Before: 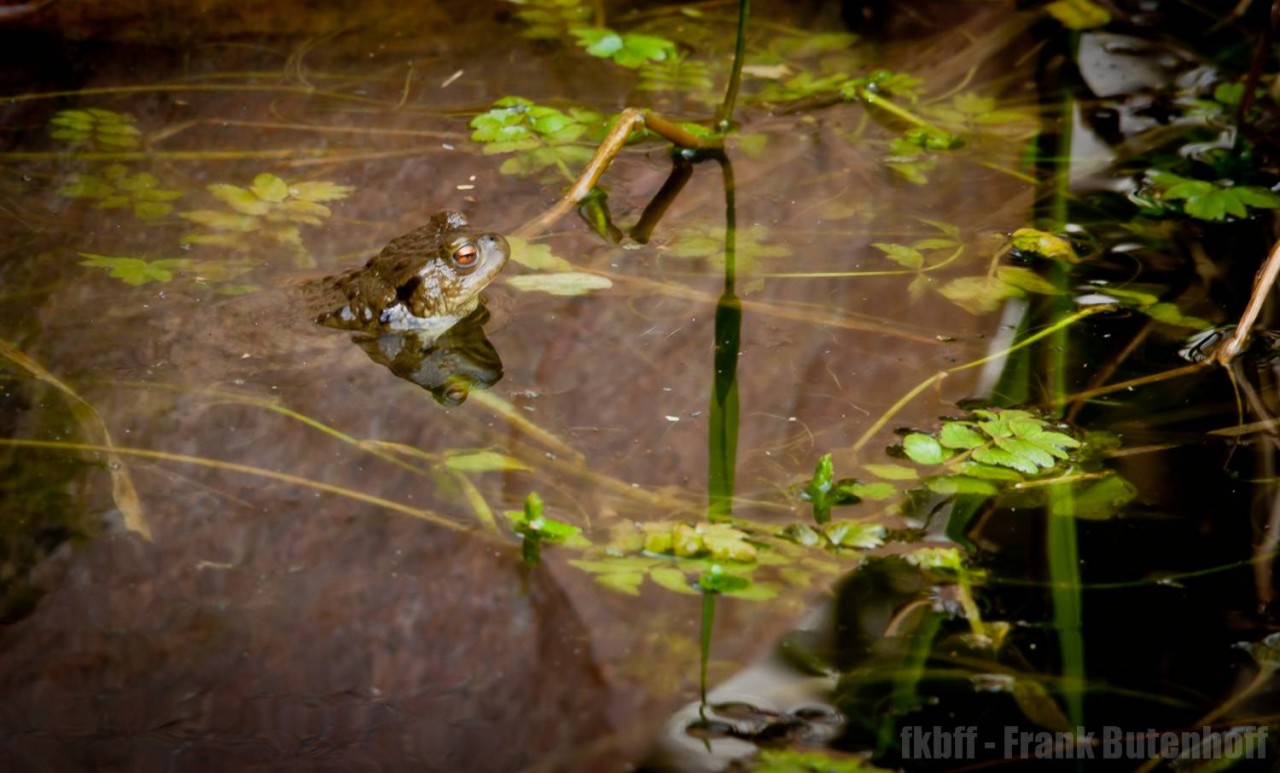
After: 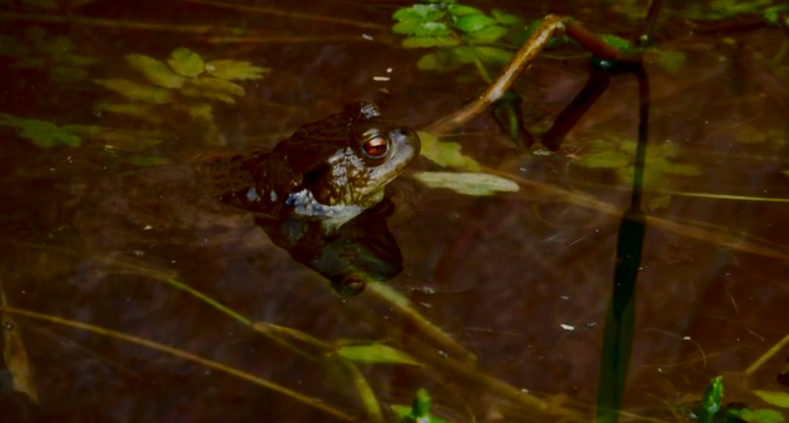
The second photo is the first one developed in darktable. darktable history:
crop and rotate: angle -4.99°, left 2.122%, top 6.945%, right 27.566%, bottom 30.519%
contrast brightness saturation: contrast 0.09, brightness -0.59, saturation 0.17
exposure: exposure -0.177 EV, compensate highlight preservation false
